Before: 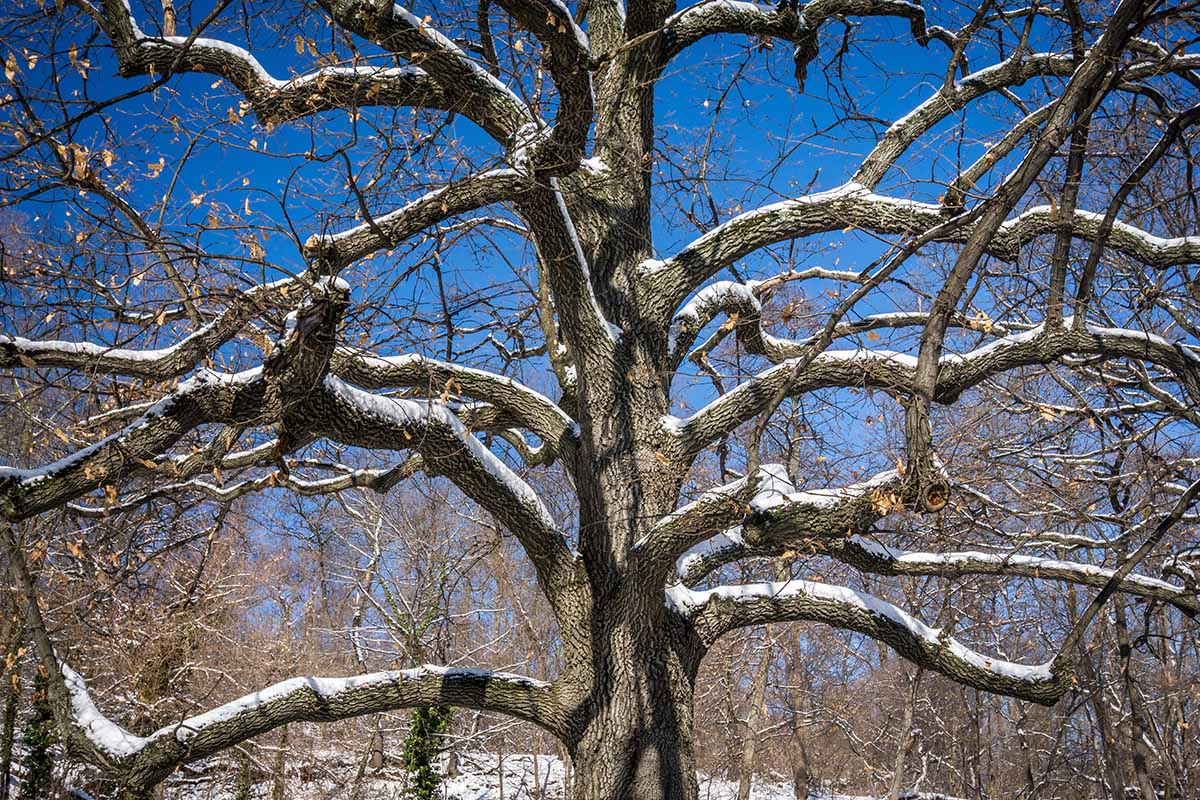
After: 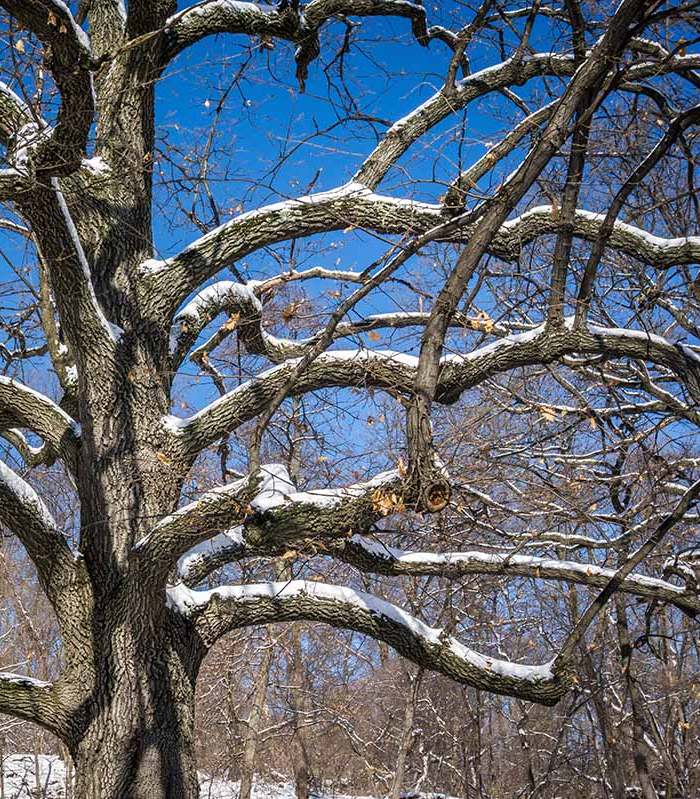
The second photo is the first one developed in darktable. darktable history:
crop: left 41.62%
